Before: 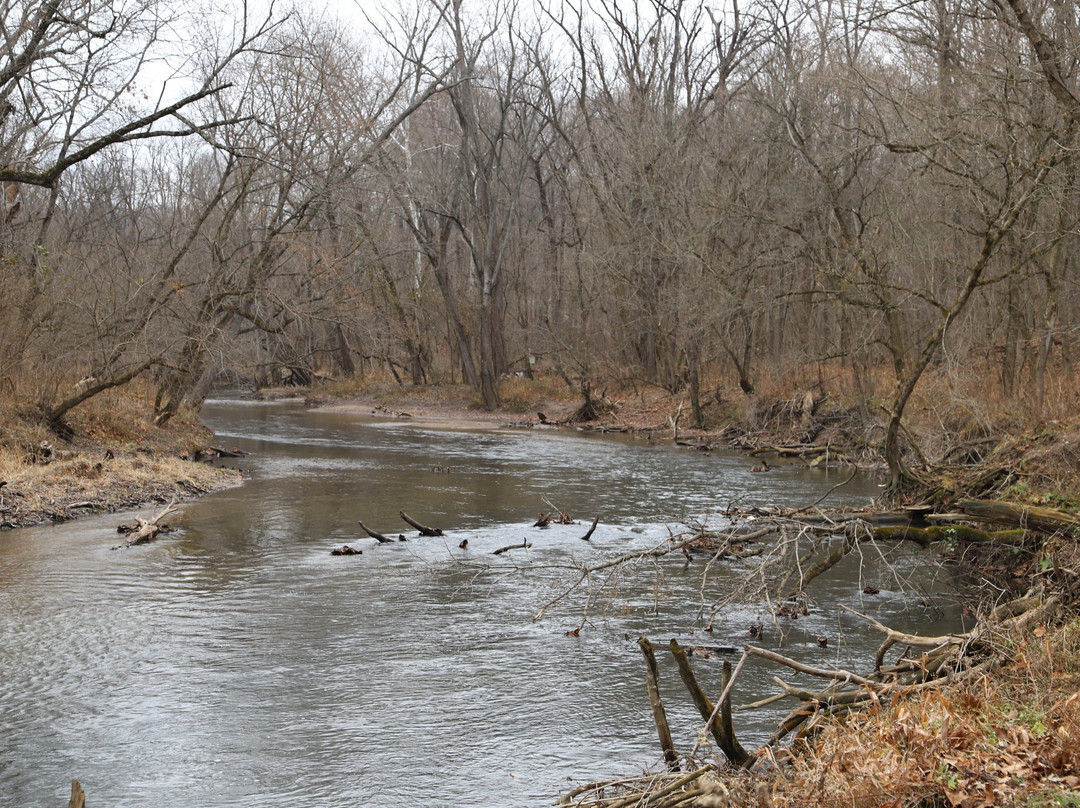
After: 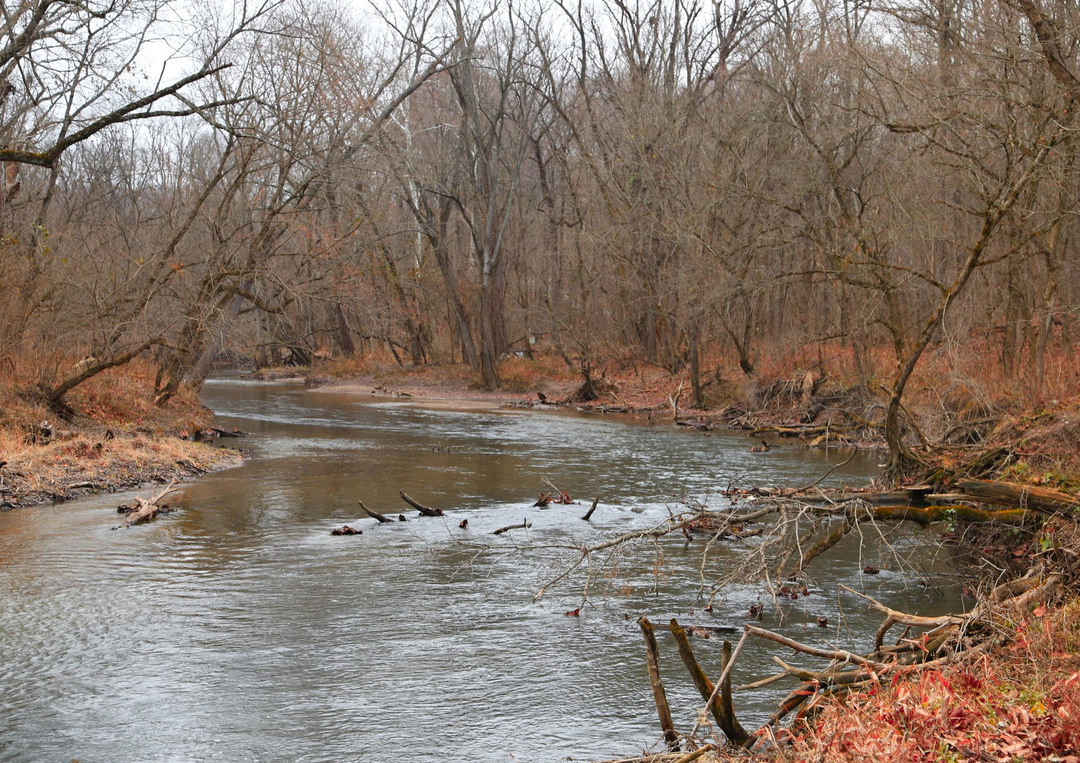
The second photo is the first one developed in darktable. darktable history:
color zones: curves: ch1 [(0.24, 0.634) (0.75, 0.5)]; ch2 [(0.253, 0.437) (0.745, 0.491)], mix 102.12%
crop and rotate: top 2.479%, bottom 3.018%
